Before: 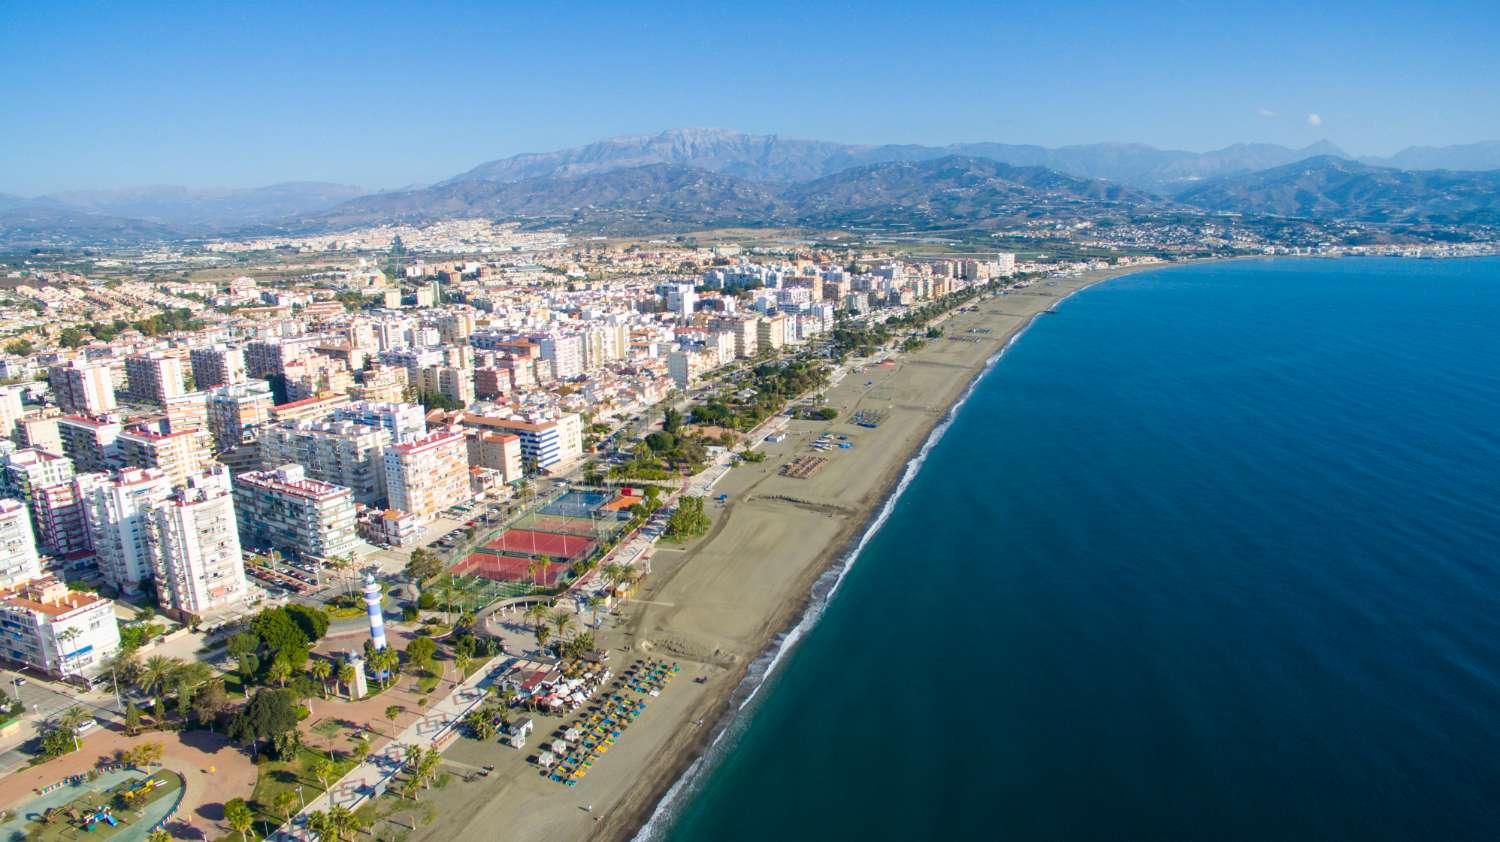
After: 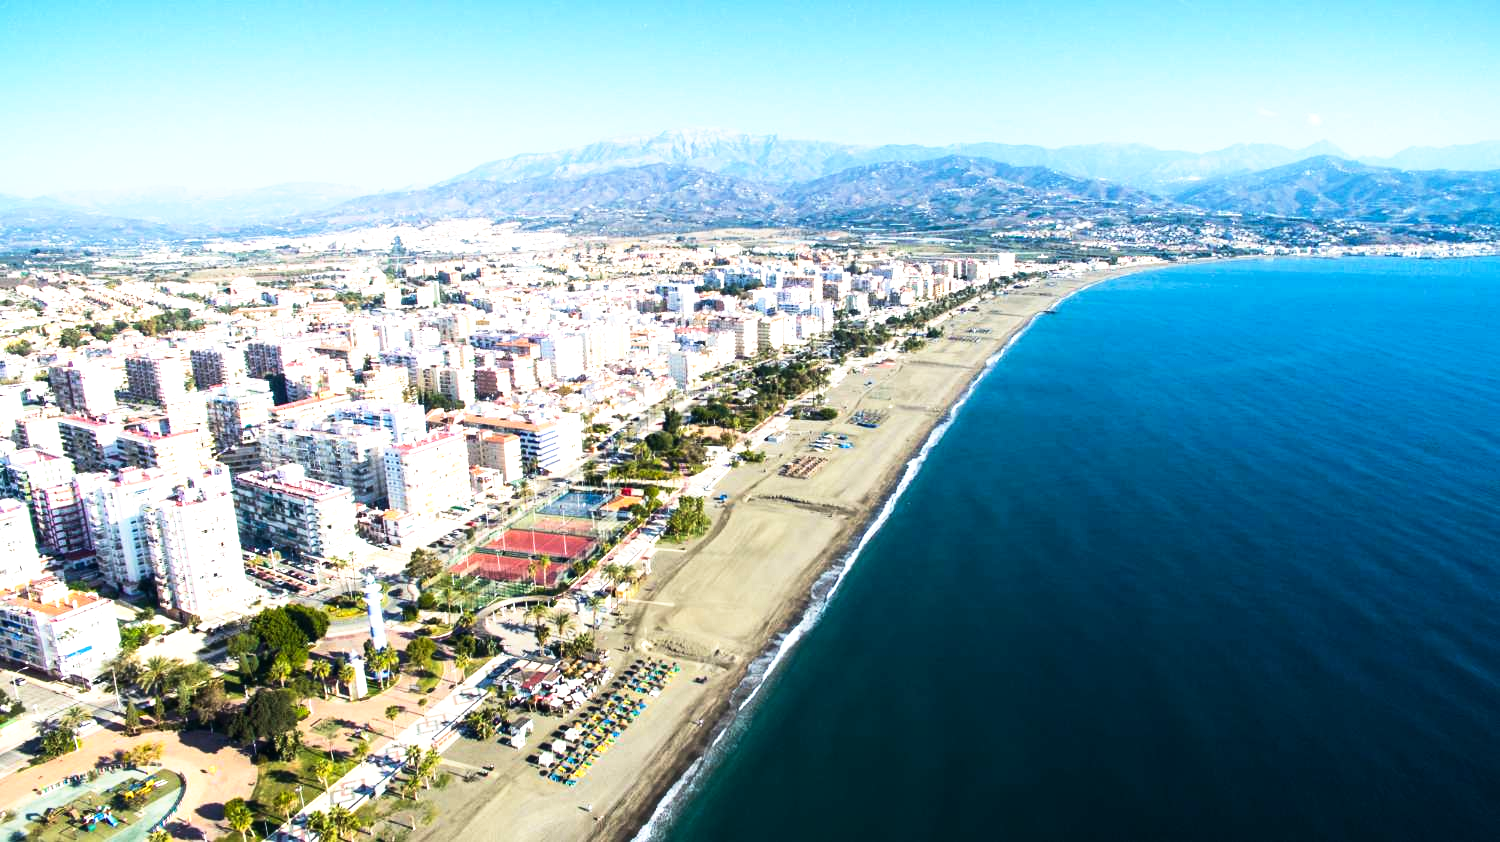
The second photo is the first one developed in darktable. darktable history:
base curve: curves: ch0 [(0, 0) (0.688, 0.865) (1, 1)], preserve colors none
tone equalizer: -8 EV -1.08 EV, -7 EV -1.01 EV, -6 EV -0.867 EV, -5 EV -0.578 EV, -3 EV 0.578 EV, -2 EV 0.867 EV, -1 EV 1.01 EV, +0 EV 1.08 EV, edges refinement/feathering 500, mask exposure compensation -1.57 EV, preserve details no
